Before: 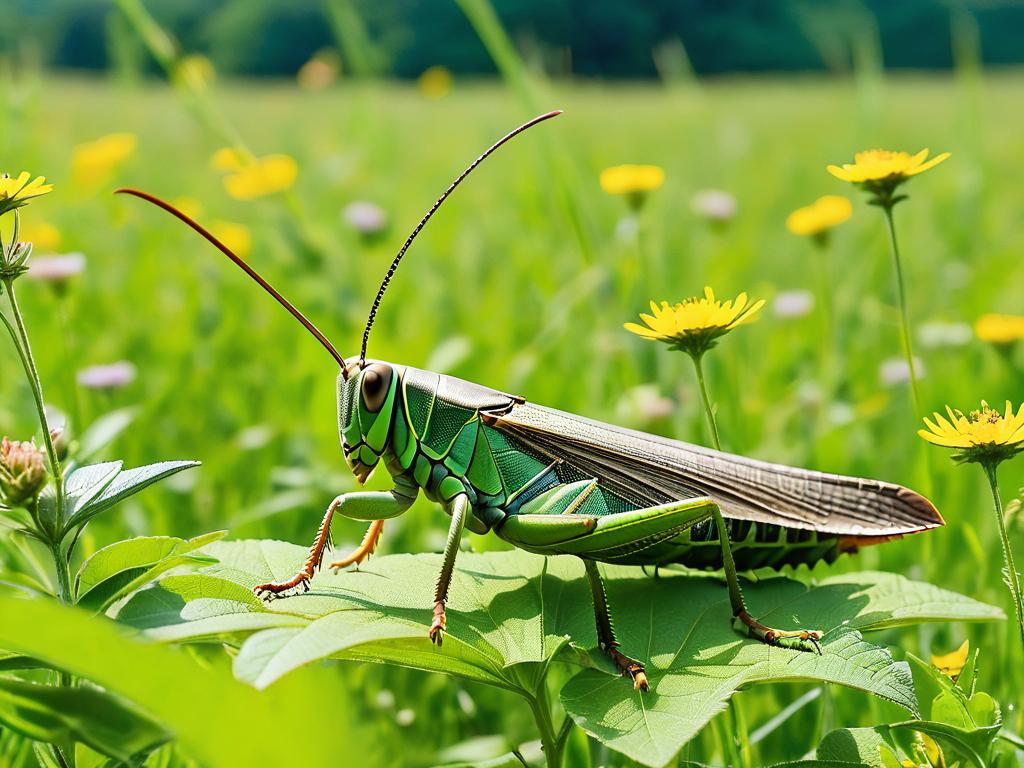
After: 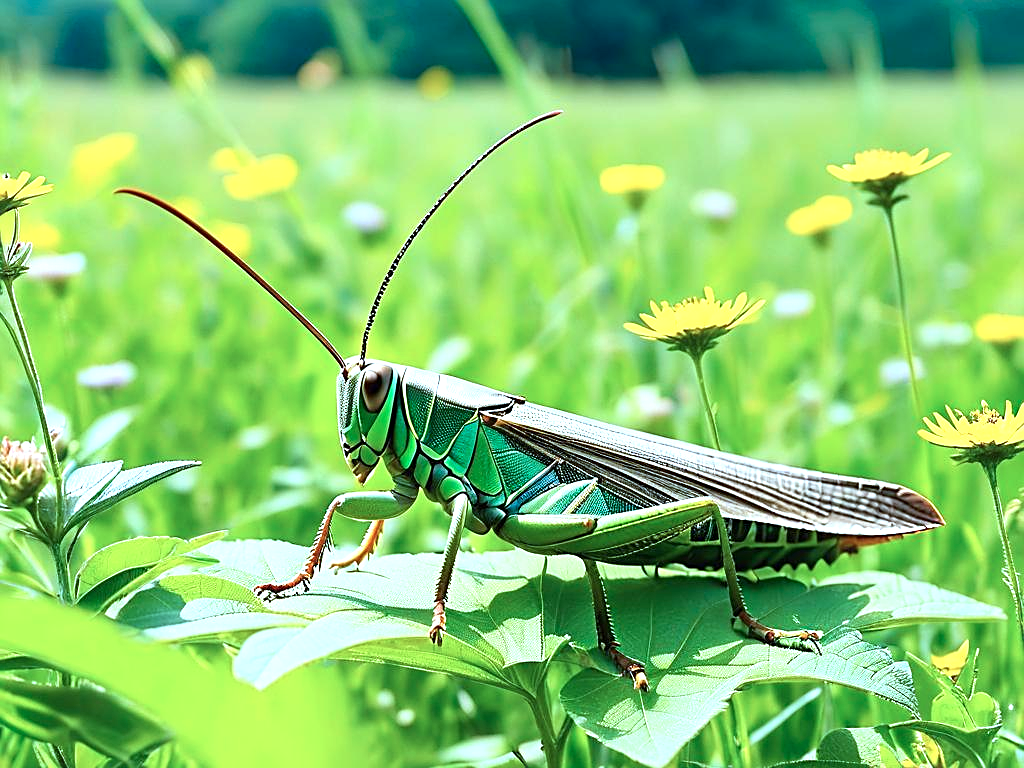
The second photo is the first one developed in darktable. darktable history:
sharpen: on, module defaults
exposure: black level correction 0, exposure 0.7 EV, compensate exposure bias true, compensate highlight preservation false
color correction: highlights a* -9.73, highlights b* -21.22
